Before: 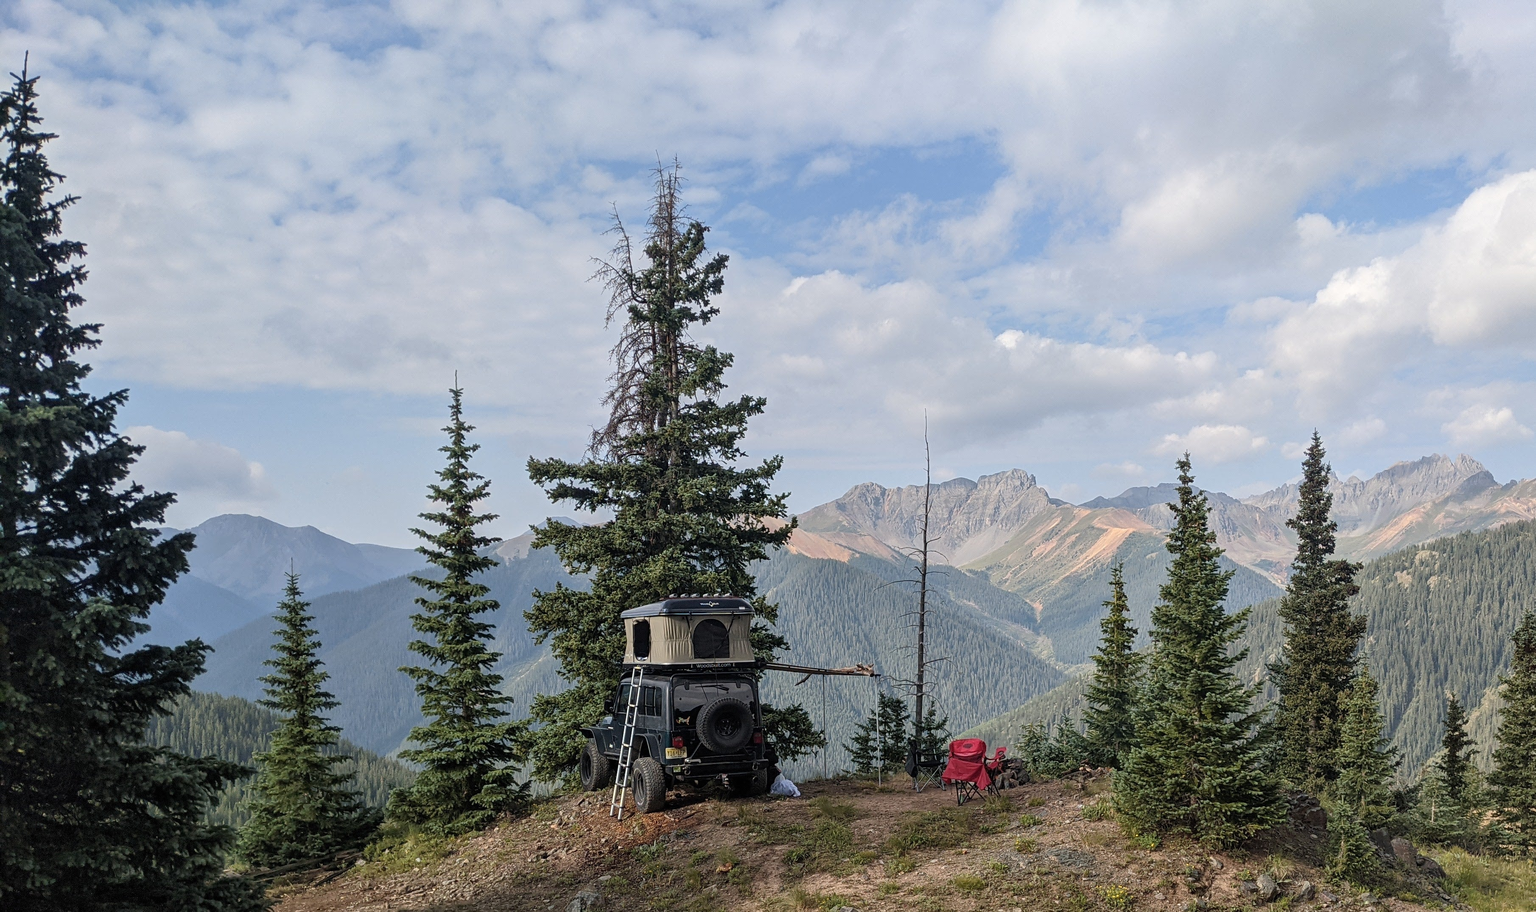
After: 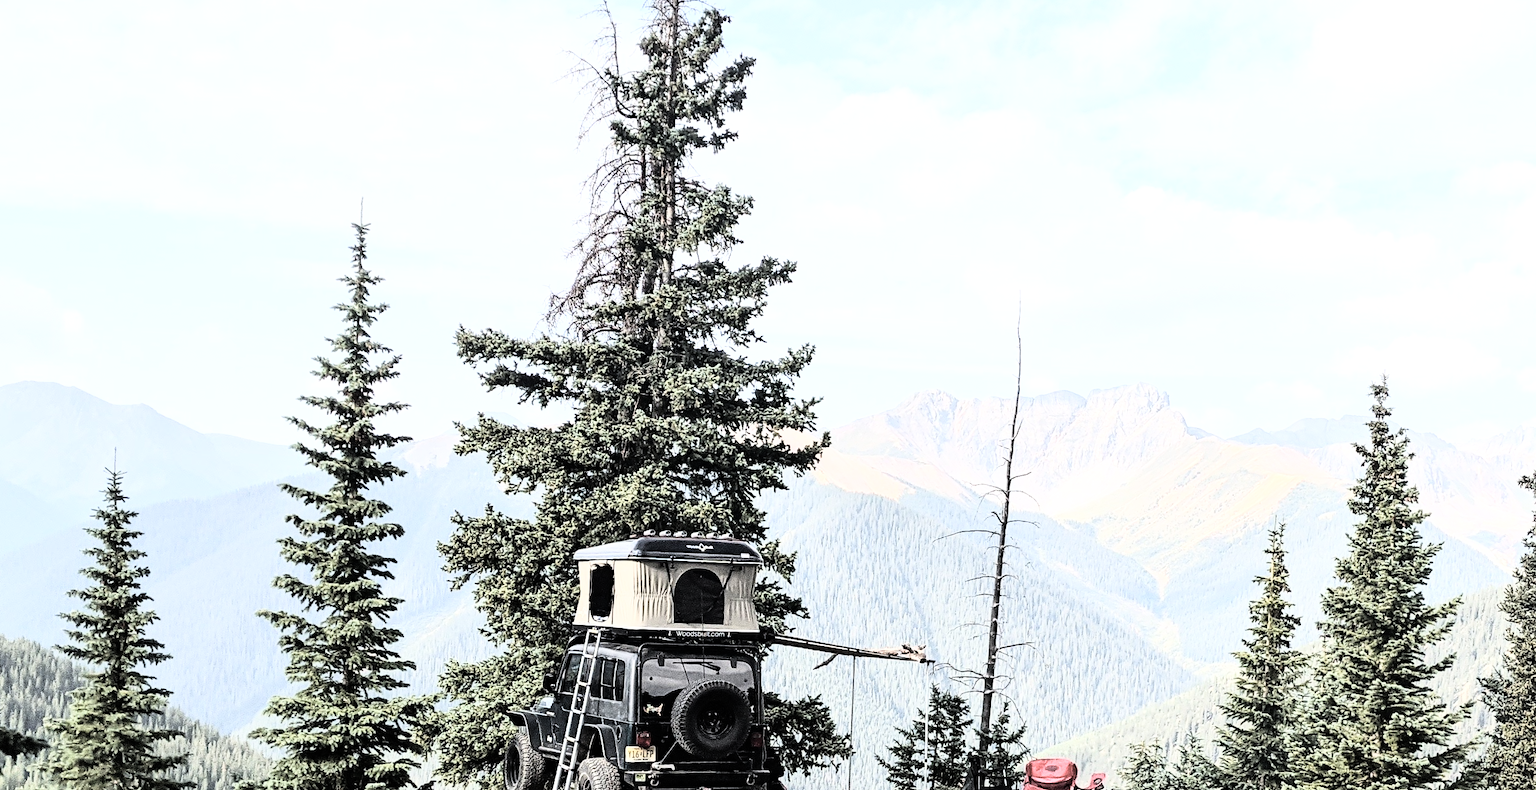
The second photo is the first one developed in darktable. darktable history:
crop and rotate: angle -3.37°, left 9.79%, top 20.73%, right 12.42%, bottom 11.82%
exposure: exposure 0.921 EV, compensate highlight preservation false
color correction: saturation 0.5
rgb curve: curves: ch0 [(0, 0) (0.21, 0.15) (0.24, 0.21) (0.5, 0.75) (0.75, 0.96) (0.89, 0.99) (1, 1)]; ch1 [(0, 0.02) (0.21, 0.13) (0.25, 0.2) (0.5, 0.67) (0.75, 0.9) (0.89, 0.97) (1, 1)]; ch2 [(0, 0.02) (0.21, 0.13) (0.25, 0.2) (0.5, 0.67) (0.75, 0.9) (0.89, 0.97) (1, 1)], compensate middle gray true
tone equalizer: on, module defaults
